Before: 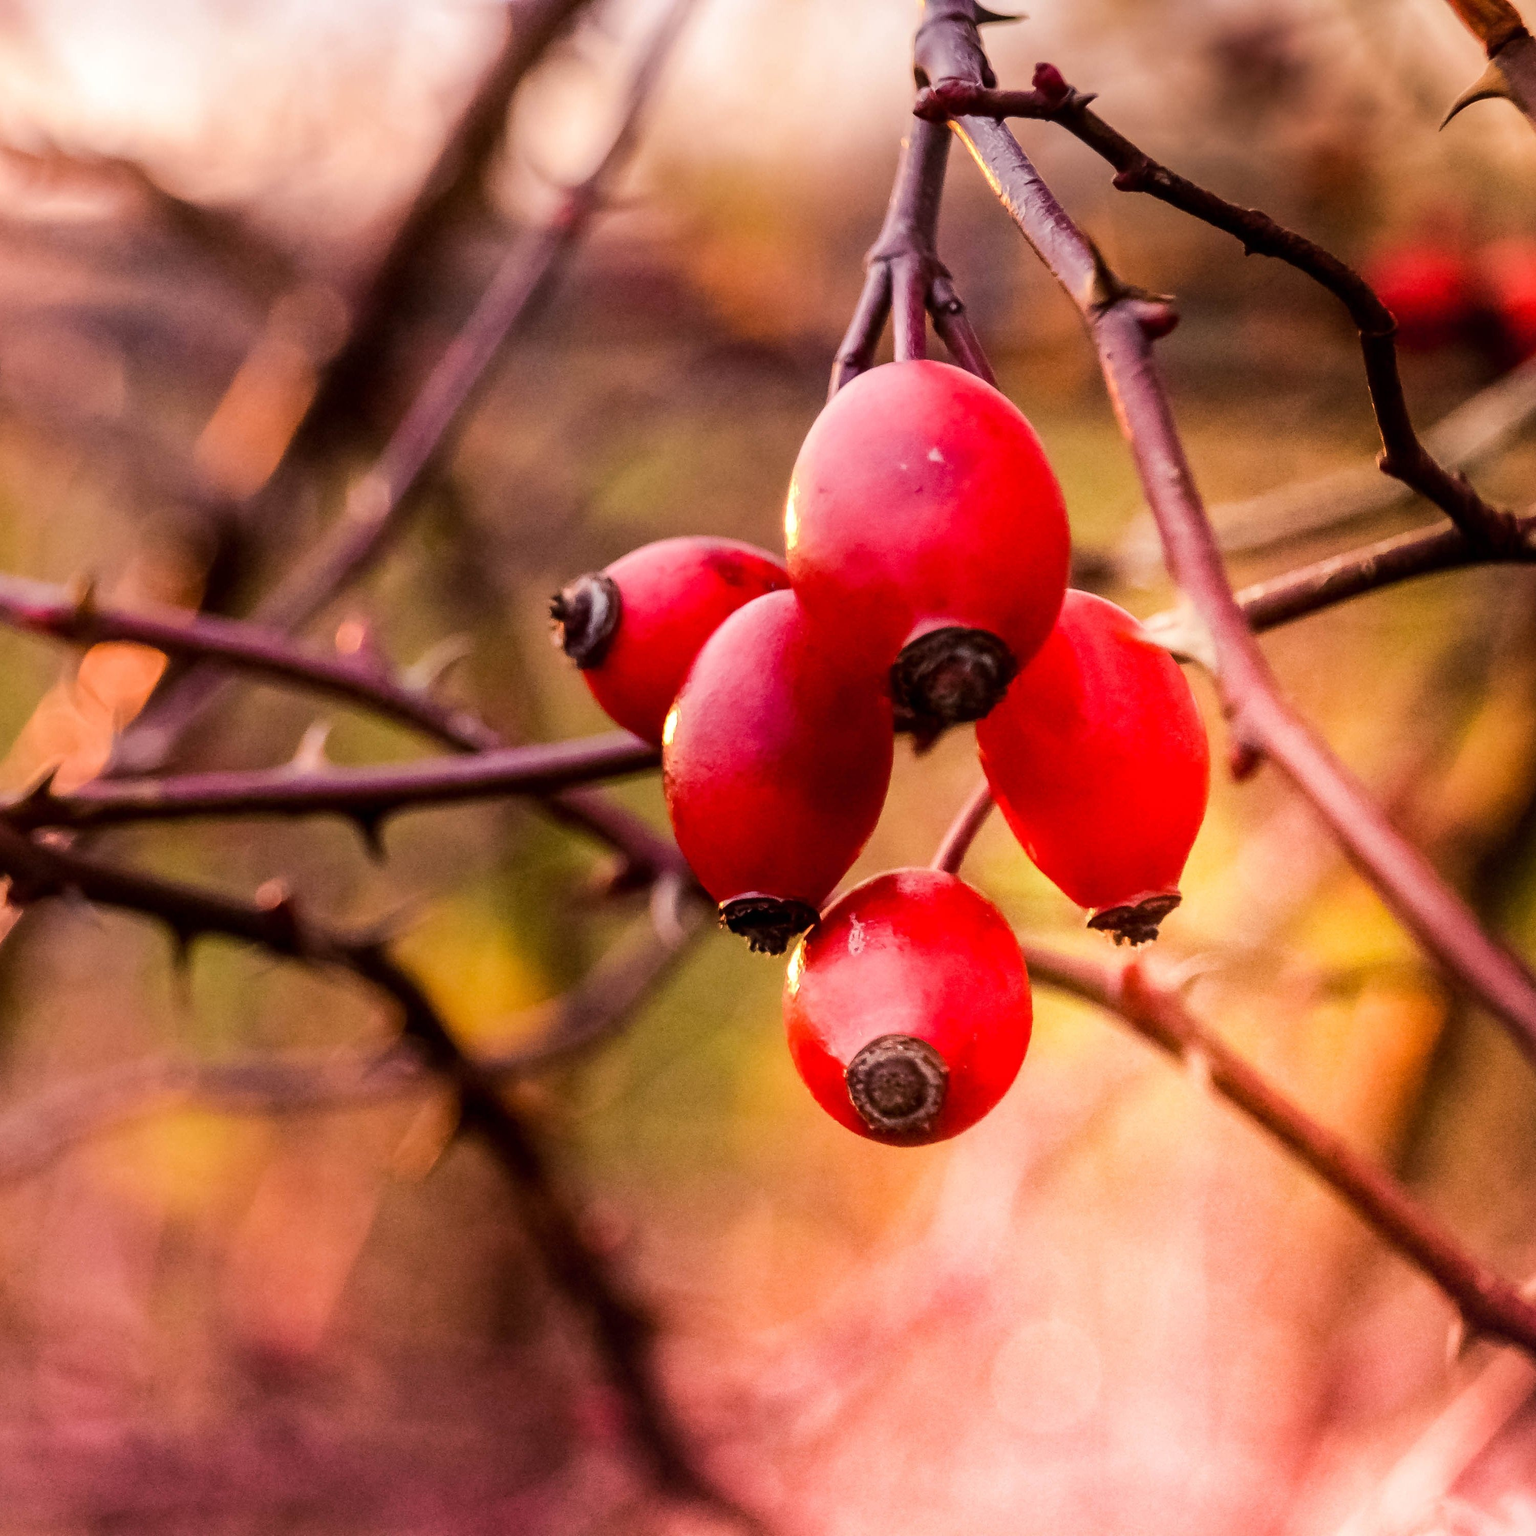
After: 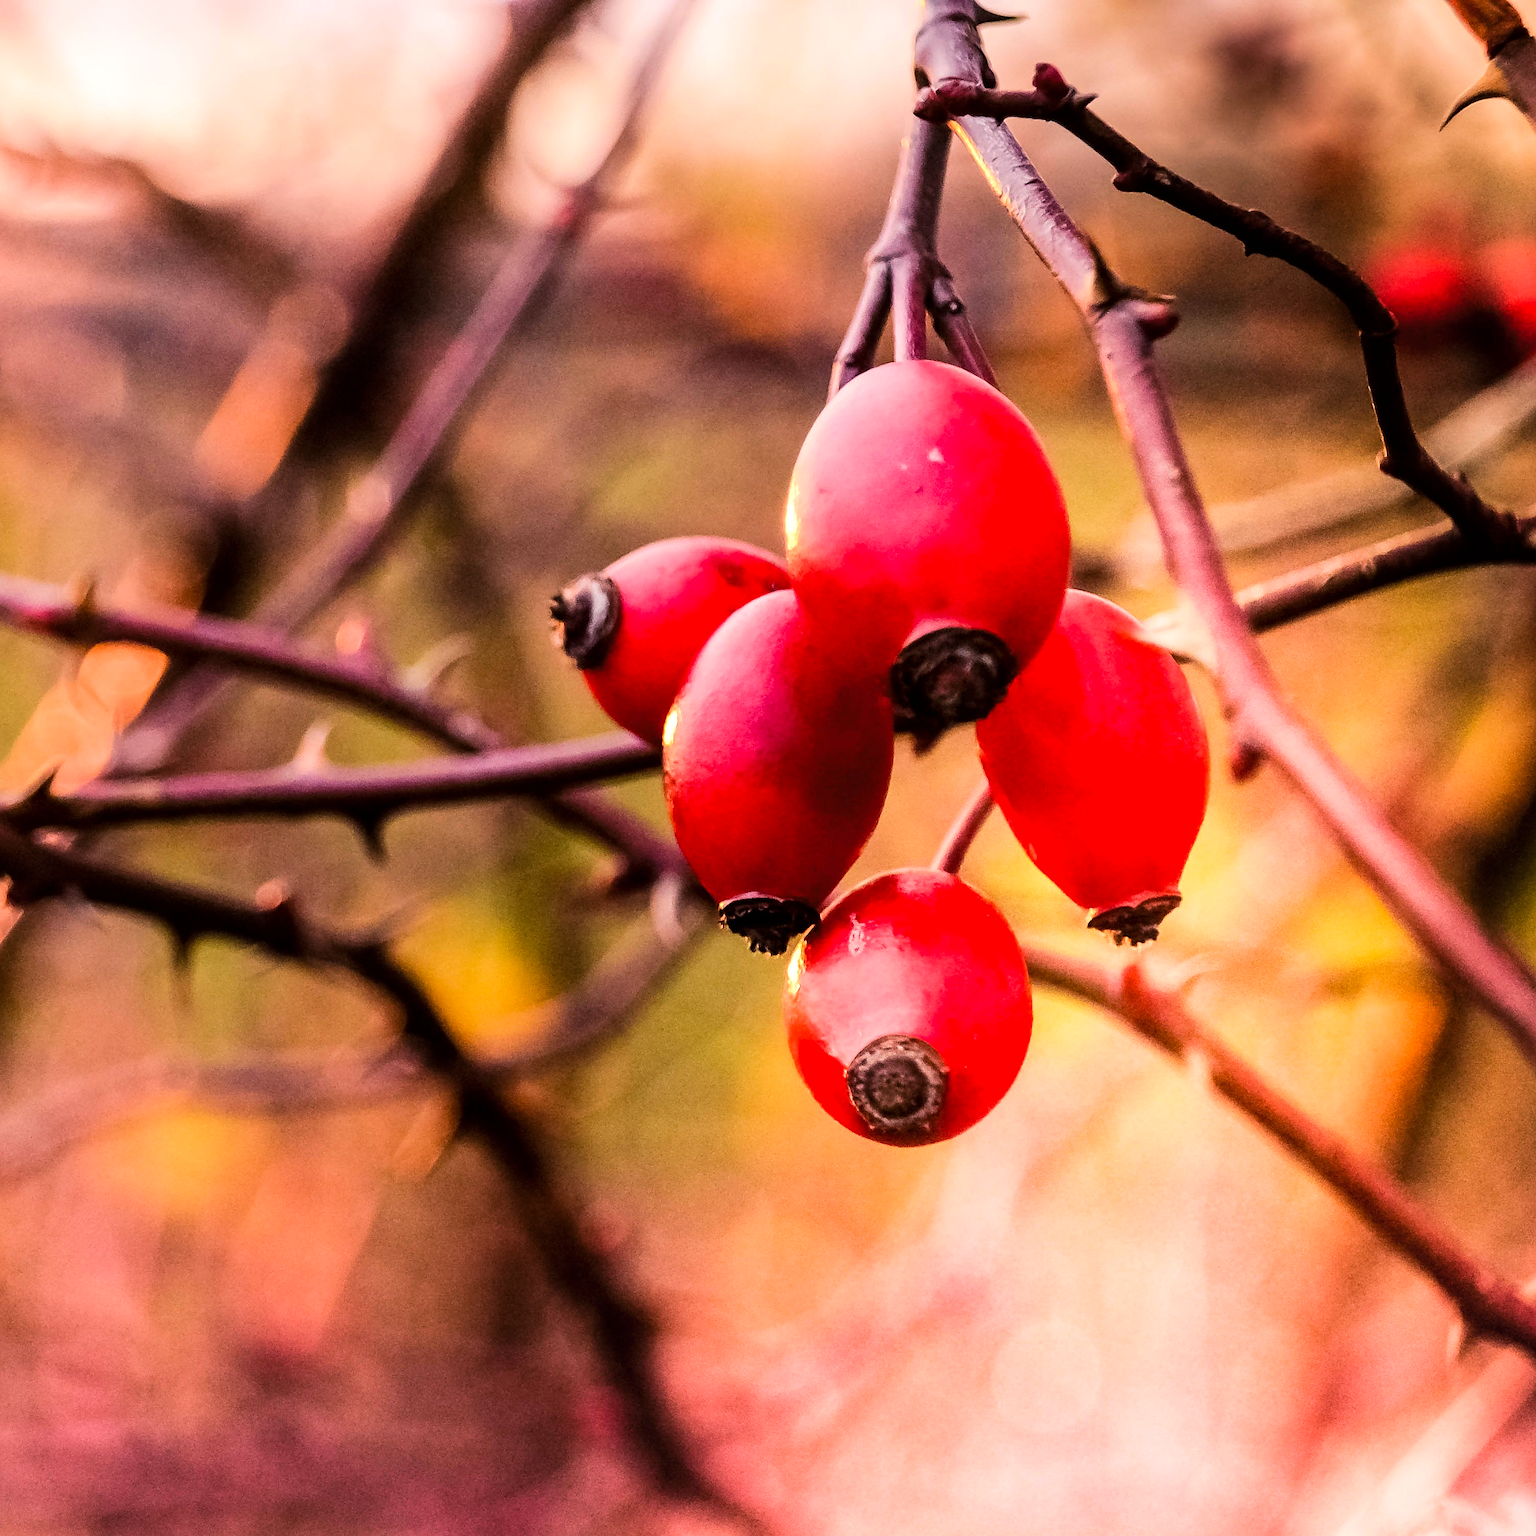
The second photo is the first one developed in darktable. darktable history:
sharpen: on, module defaults
tone curve: curves: ch0 [(0, 0) (0.004, 0.001) (0.133, 0.112) (0.325, 0.362) (0.832, 0.893) (1, 1)], color space Lab, linked channels, preserve colors none
